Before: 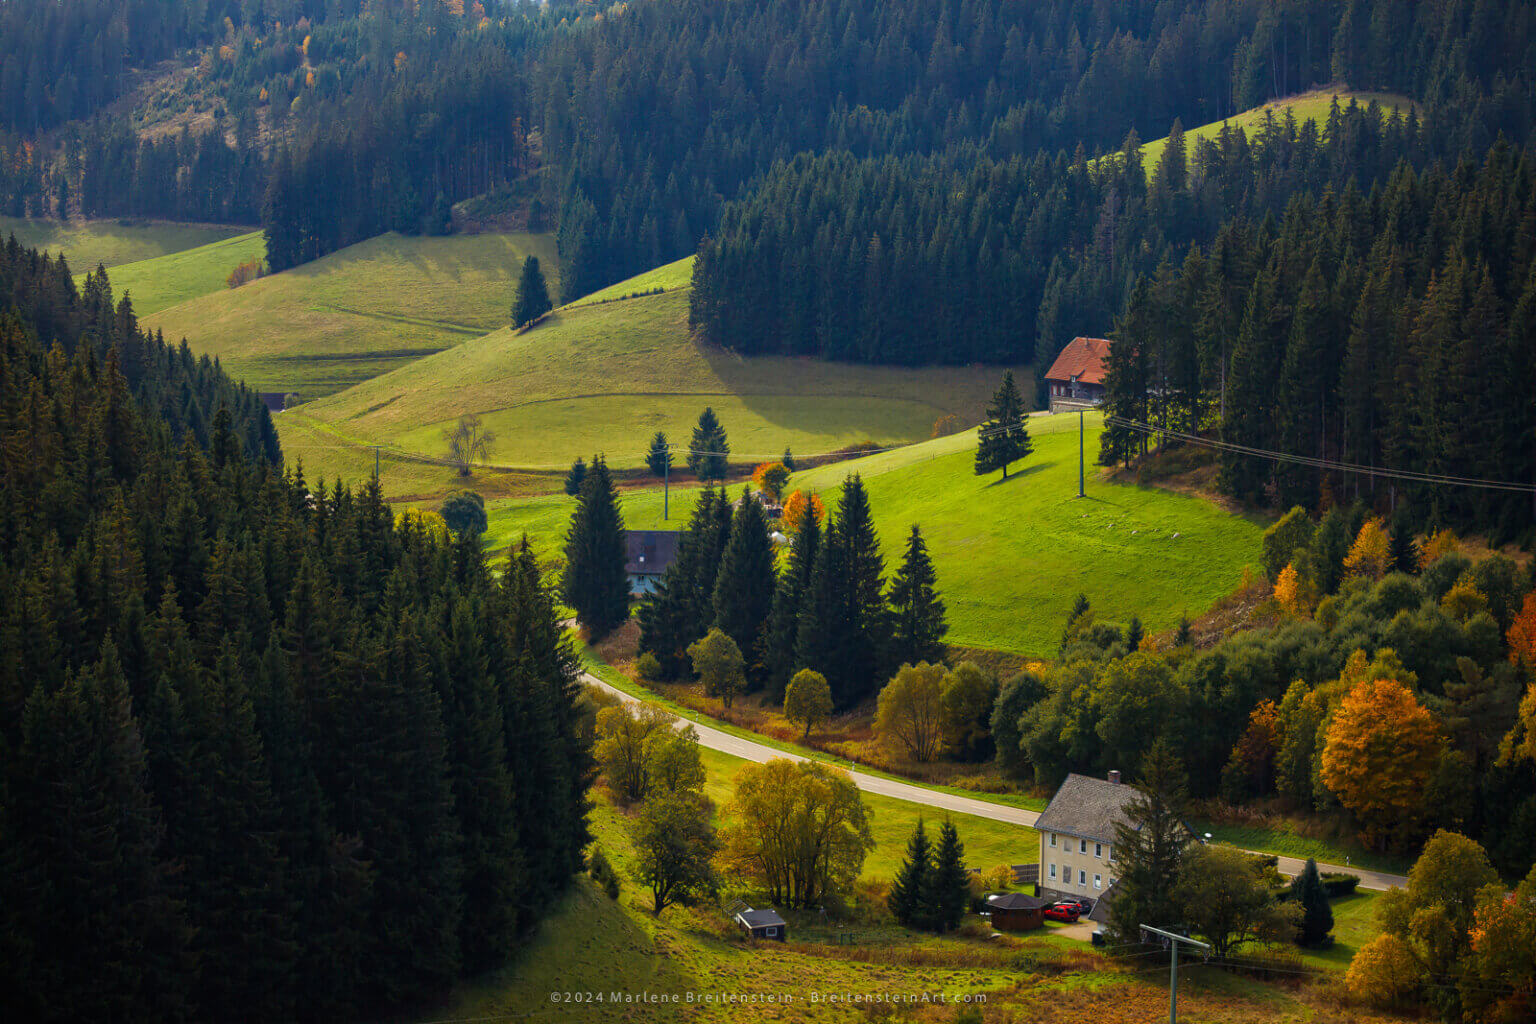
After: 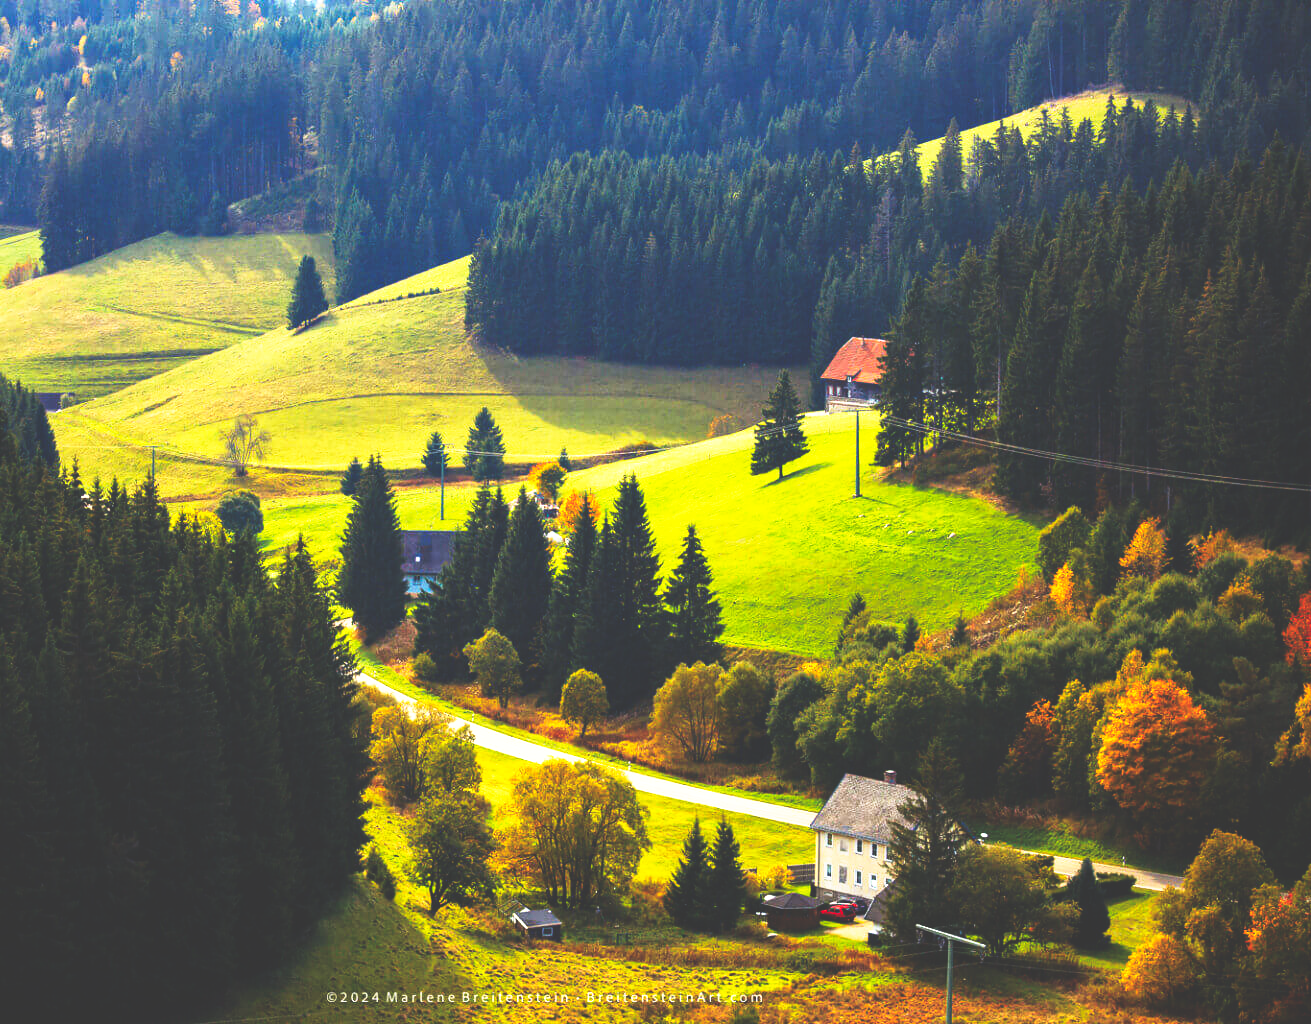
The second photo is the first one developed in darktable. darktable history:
crop and rotate: left 14.584%
base curve: curves: ch0 [(0, 0.036) (0.007, 0.037) (0.604, 0.887) (1, 1)], preserve colors none
exposure: exposure 1 EV, compensate highlight preservation false
